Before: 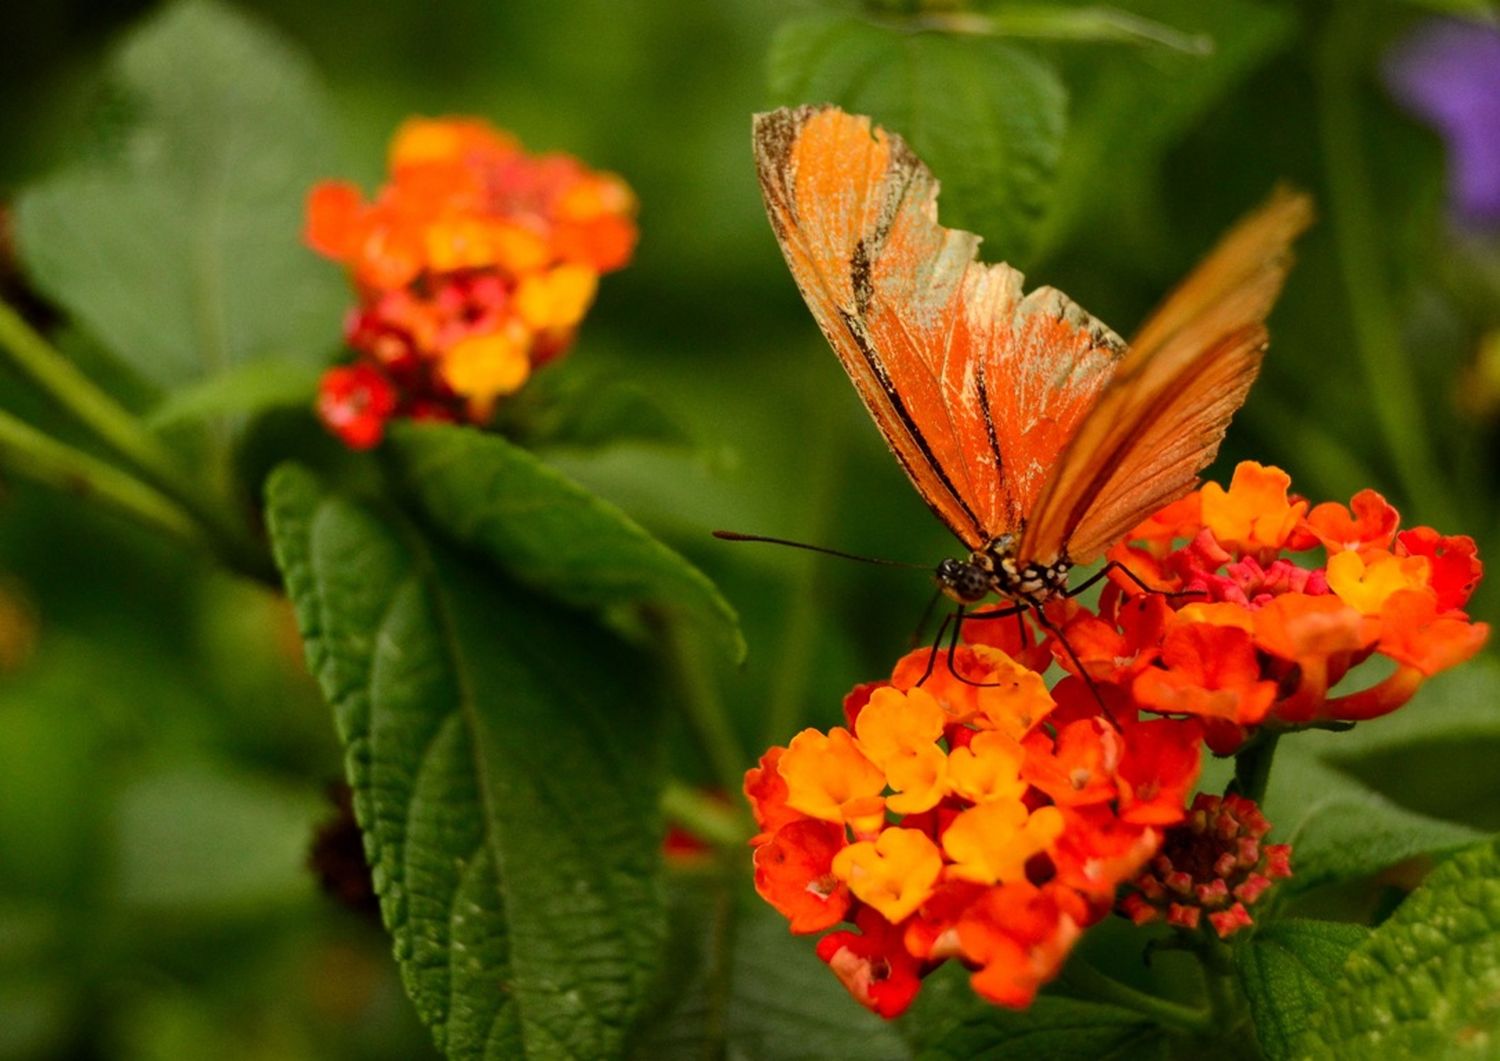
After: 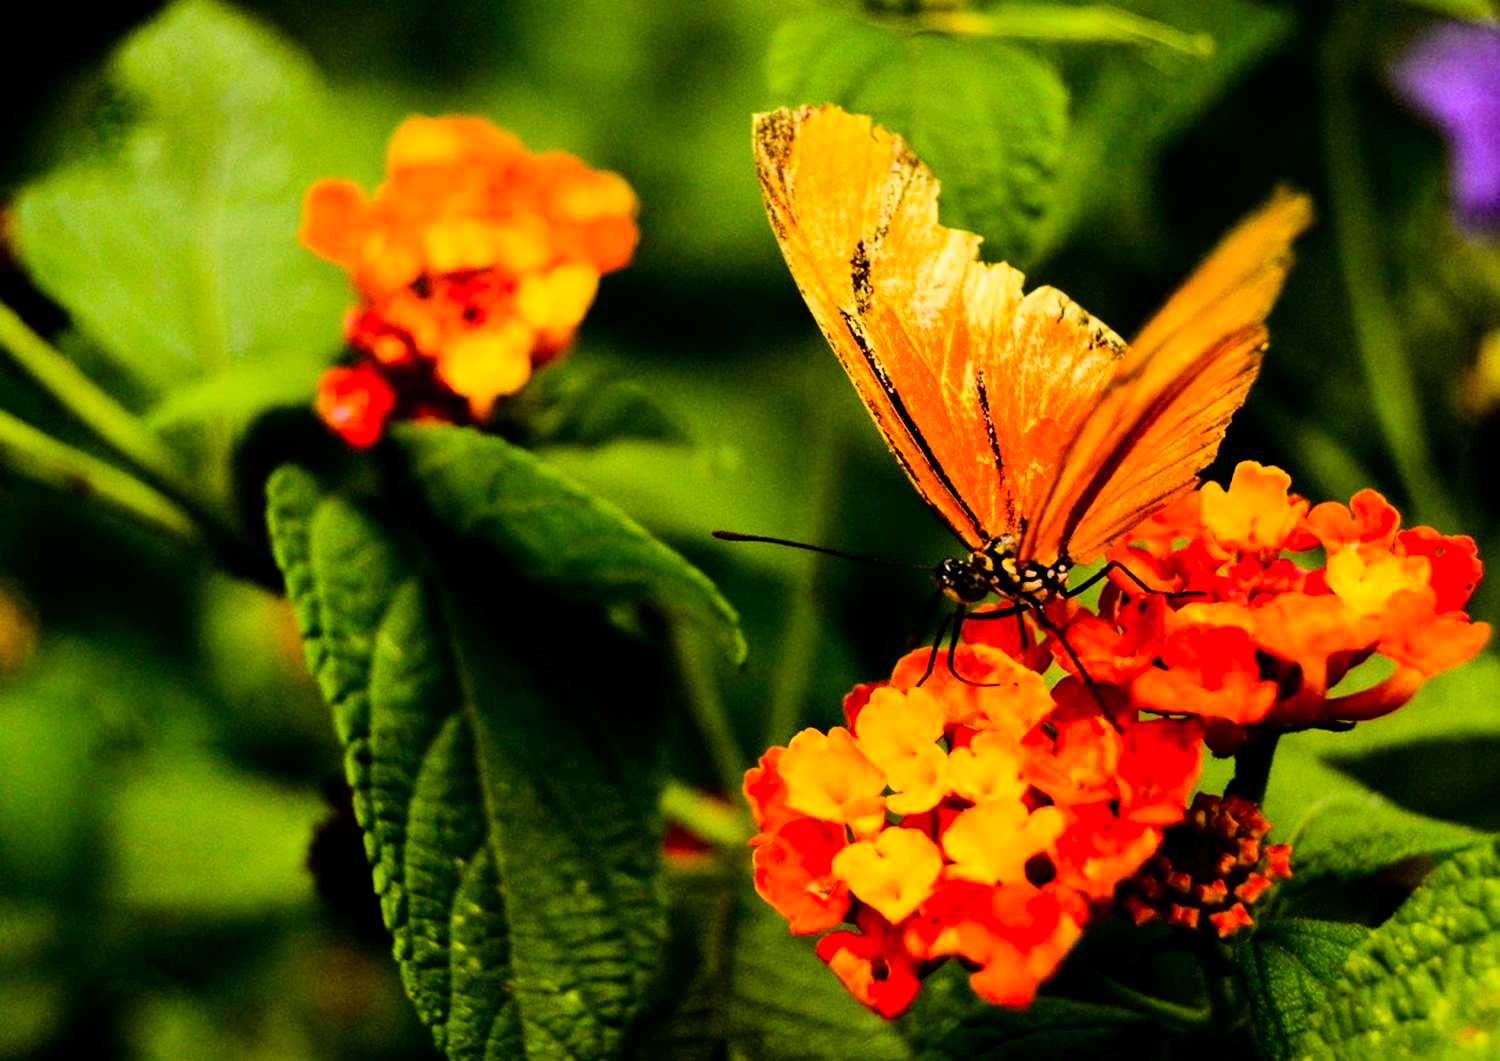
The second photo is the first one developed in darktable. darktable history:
base curve: curves: ch0 [(0, 0) (0, 0) (0.002, 0.001) (0.008, 0.003) (0.019, 0.011) (0.037, 0.037) (0.064, 0.11) (0.102, 0.232) (0.152, 0.379) (0.216, 0.524) (0.296, 0.665) (0.394, 0.789) (0.512, 0.881) (0.651, 0.945) (0.813, 0.986) (1, 1)]
color balance rgb: perceptual saturation grading › global saturation 31.215%
exposure: black level correction 0.013, compensate exposure bias true, compensate highlight preservation false
